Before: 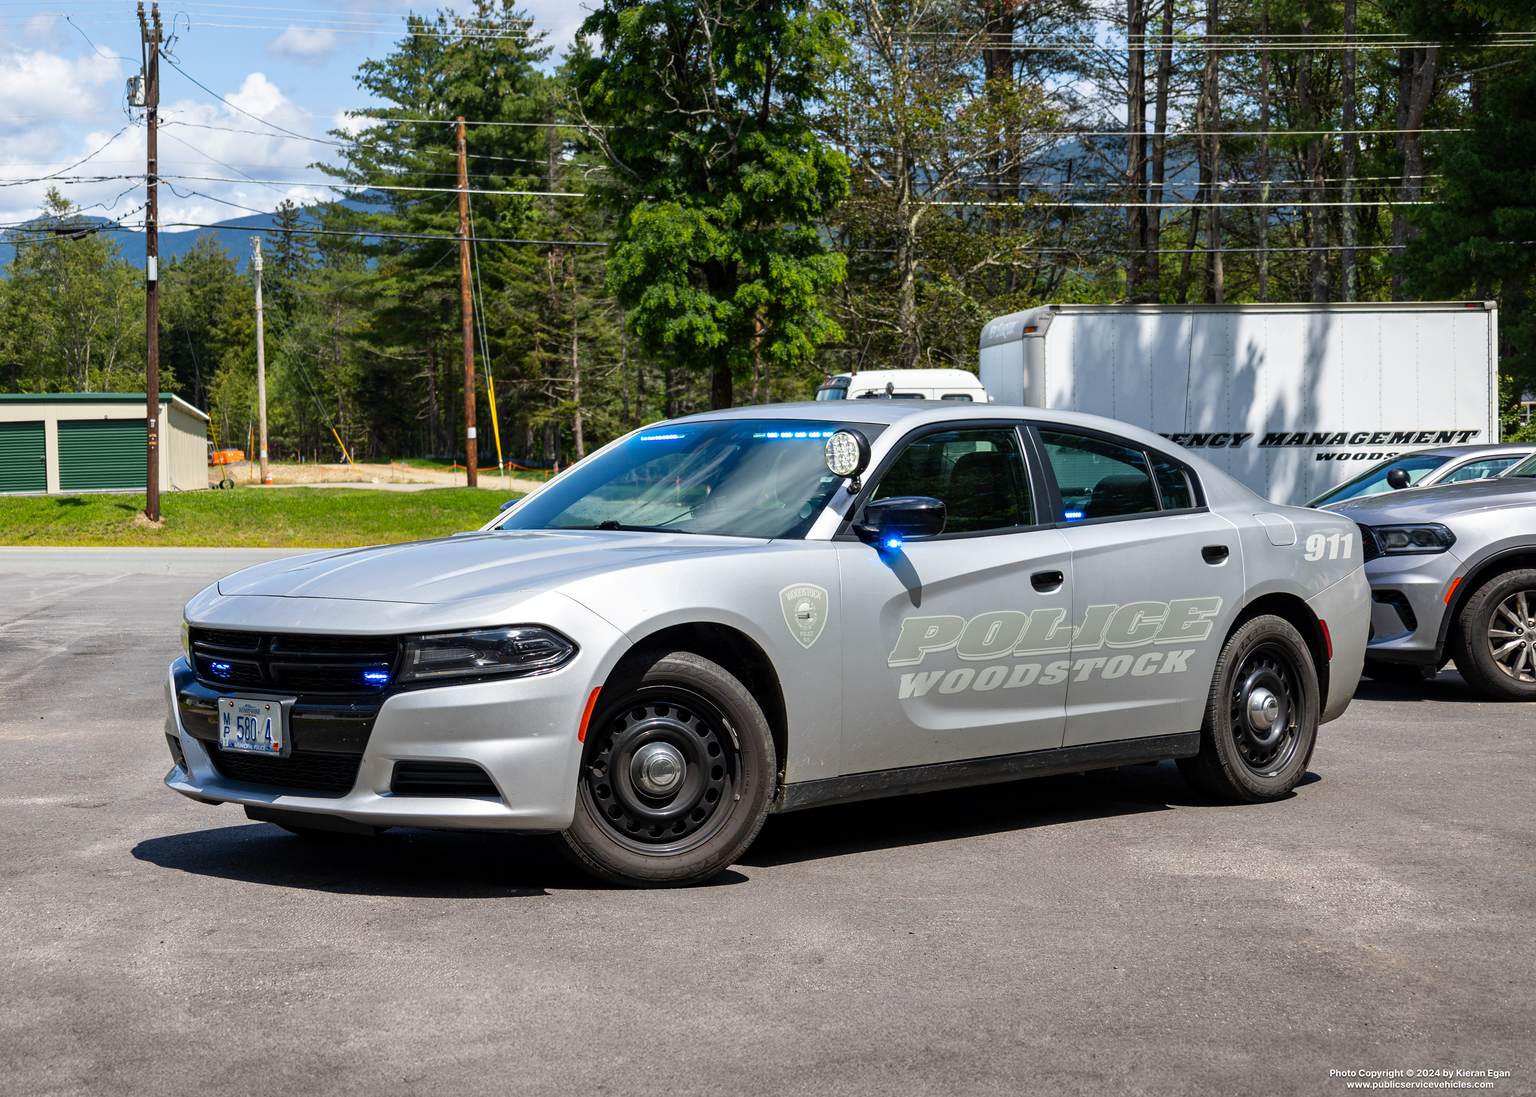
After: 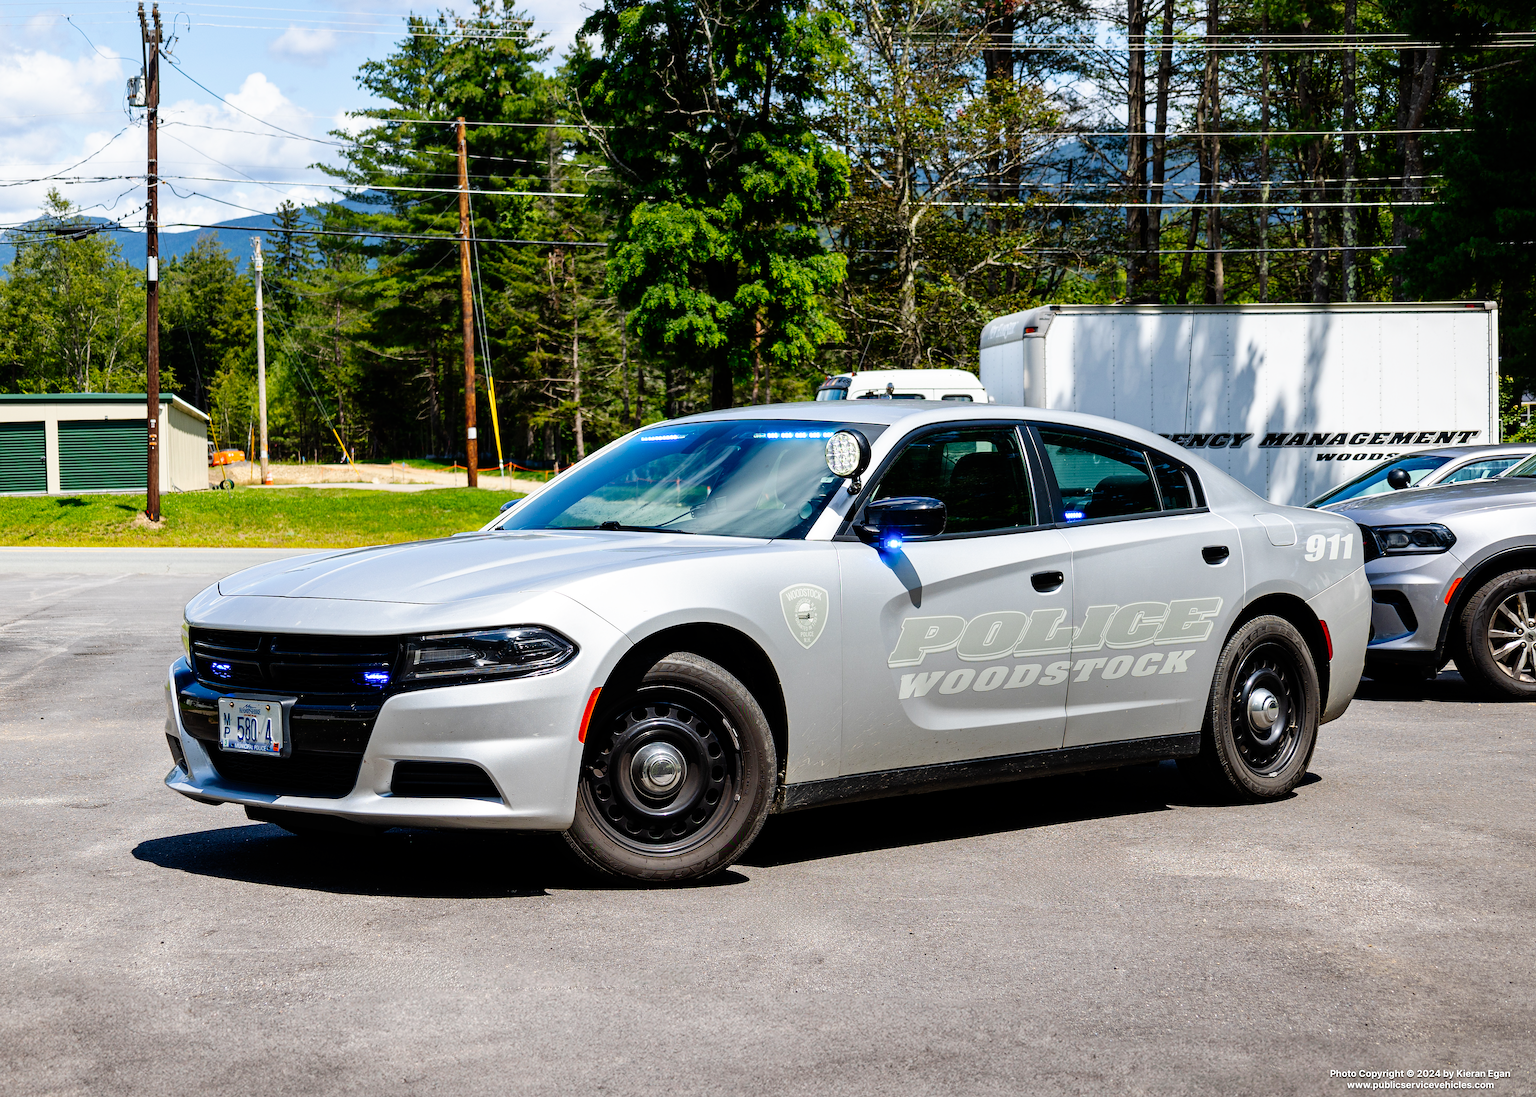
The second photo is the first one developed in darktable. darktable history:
sharpen: radius 1.586, amount 0.364, threshold 1.296
tone curve: curves: ch0 [(0, 0) (0.003, 0) (0.011, 0.002) (0.025, 0.004) (0.044, 0.007) (0.069, 0.015) (0.1, 0.025) (0.136, 0.04) (0.177, 0.09) (0.224, 0.152) (0.277, 0.239) (0.335, 0.335) (0.399, 0.43) (0.468, 0.524) (0.543, 0.621) (0.623, 0.712) (0.709, 0.789) (0.801, 0.871) (0.898, 0.951) (1, 1)], preserve colors none
